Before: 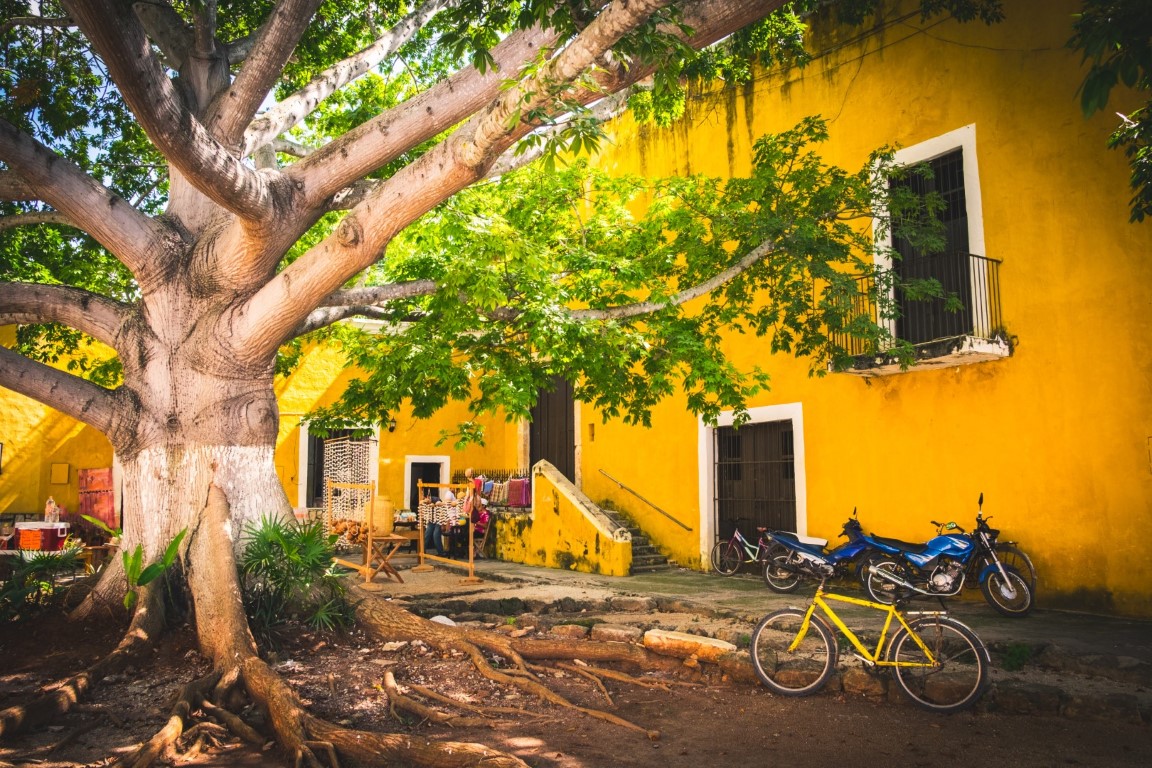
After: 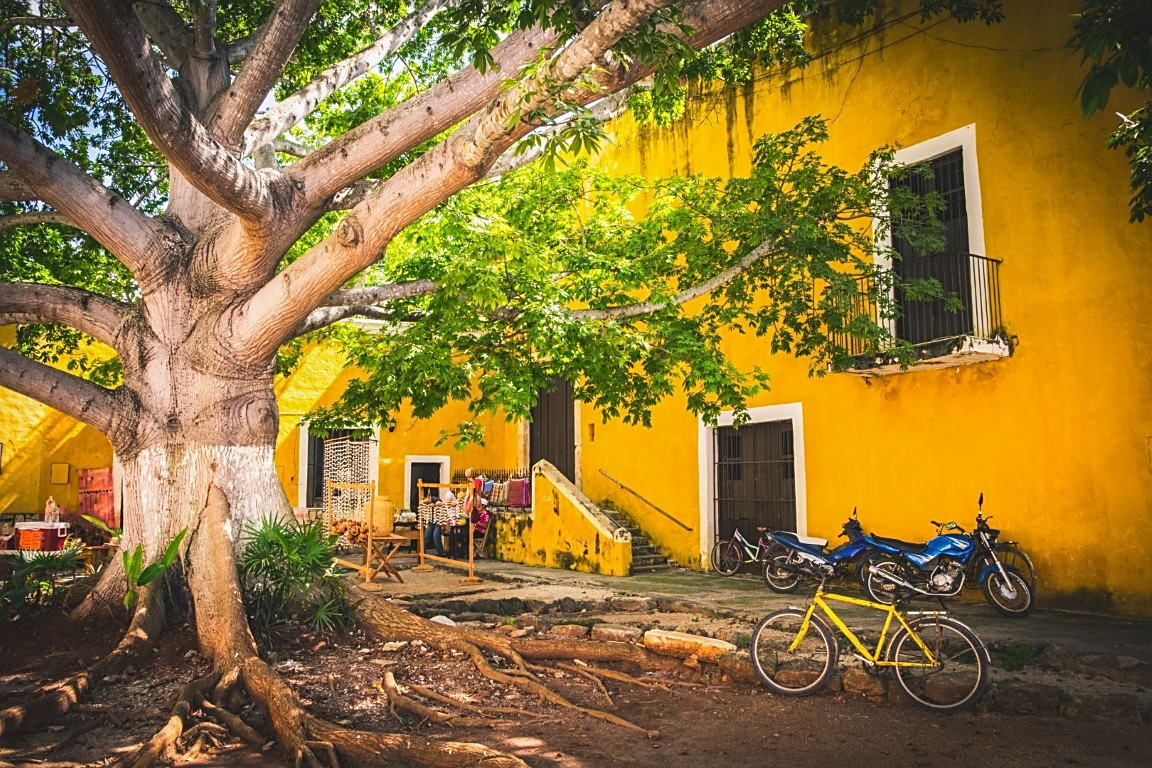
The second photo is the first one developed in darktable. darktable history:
sharpen: amount 0.495
local contrast: detail 110%
